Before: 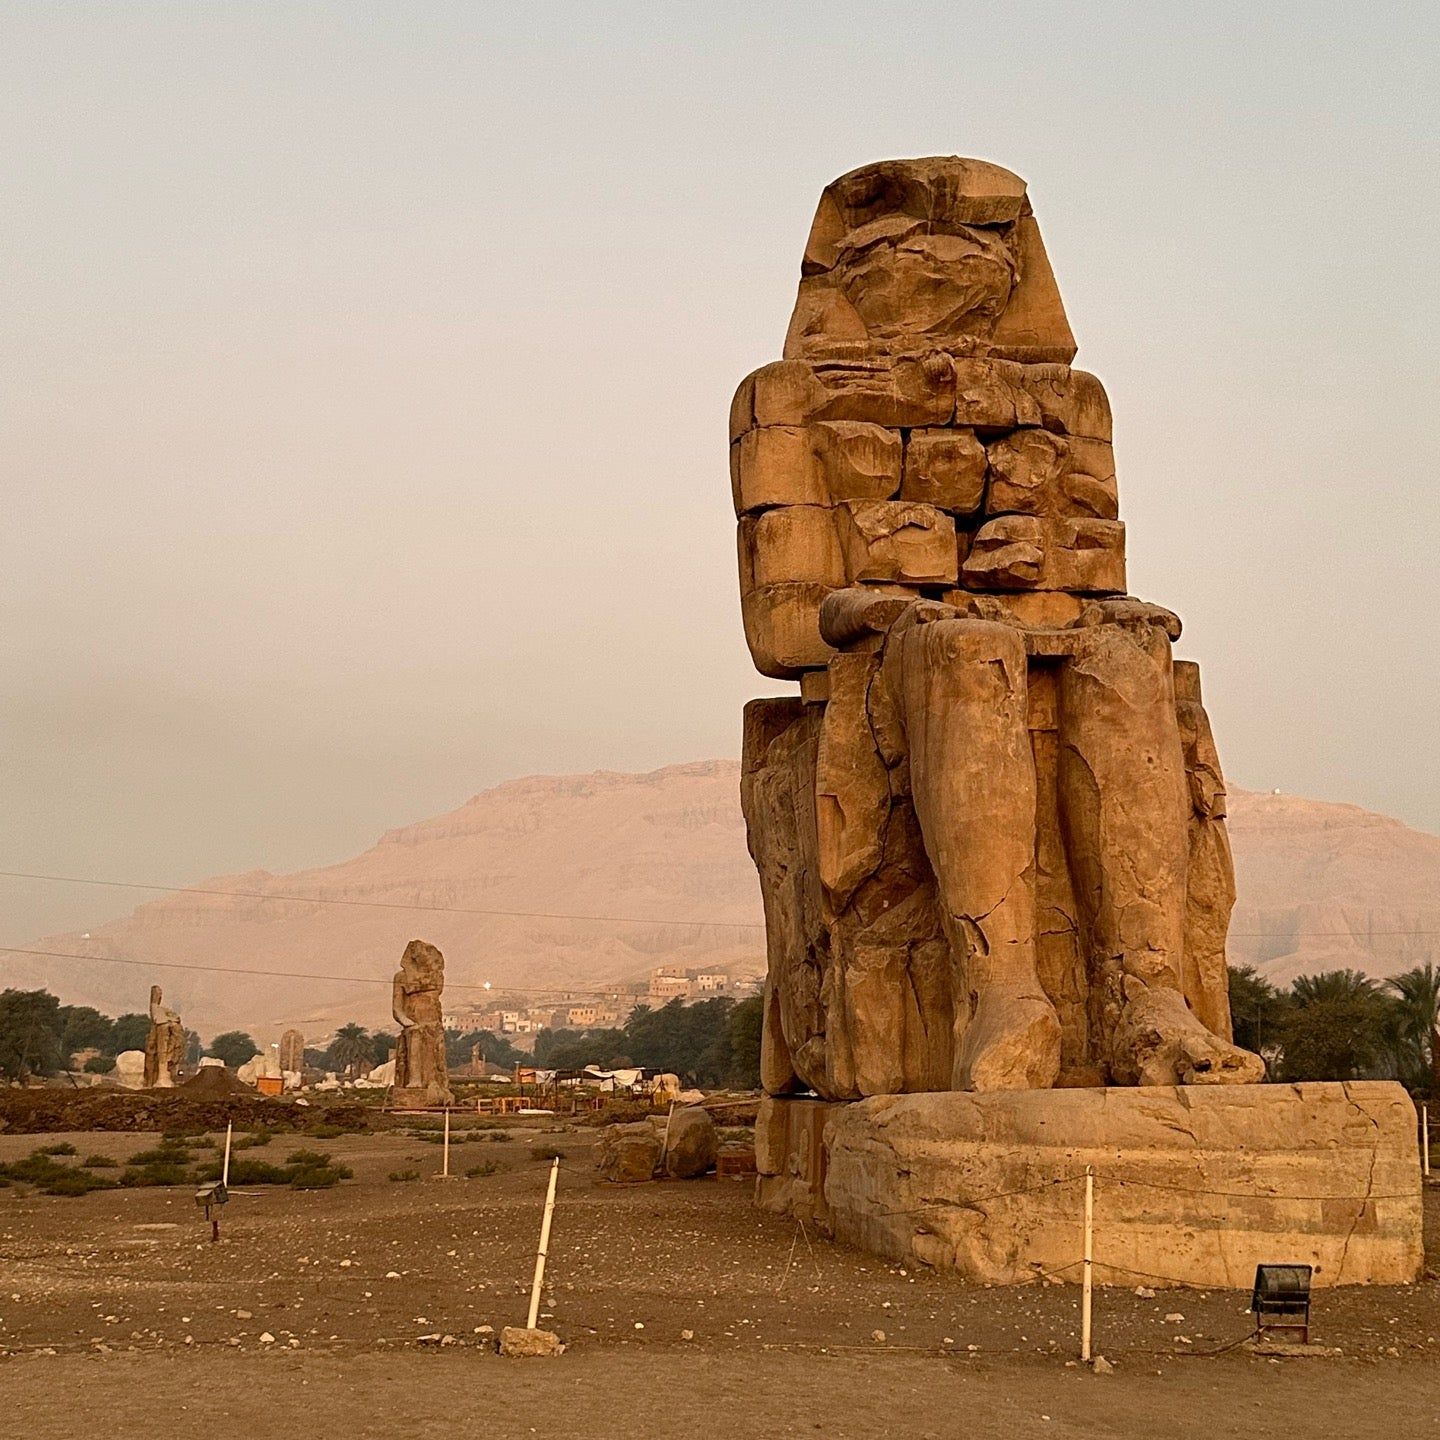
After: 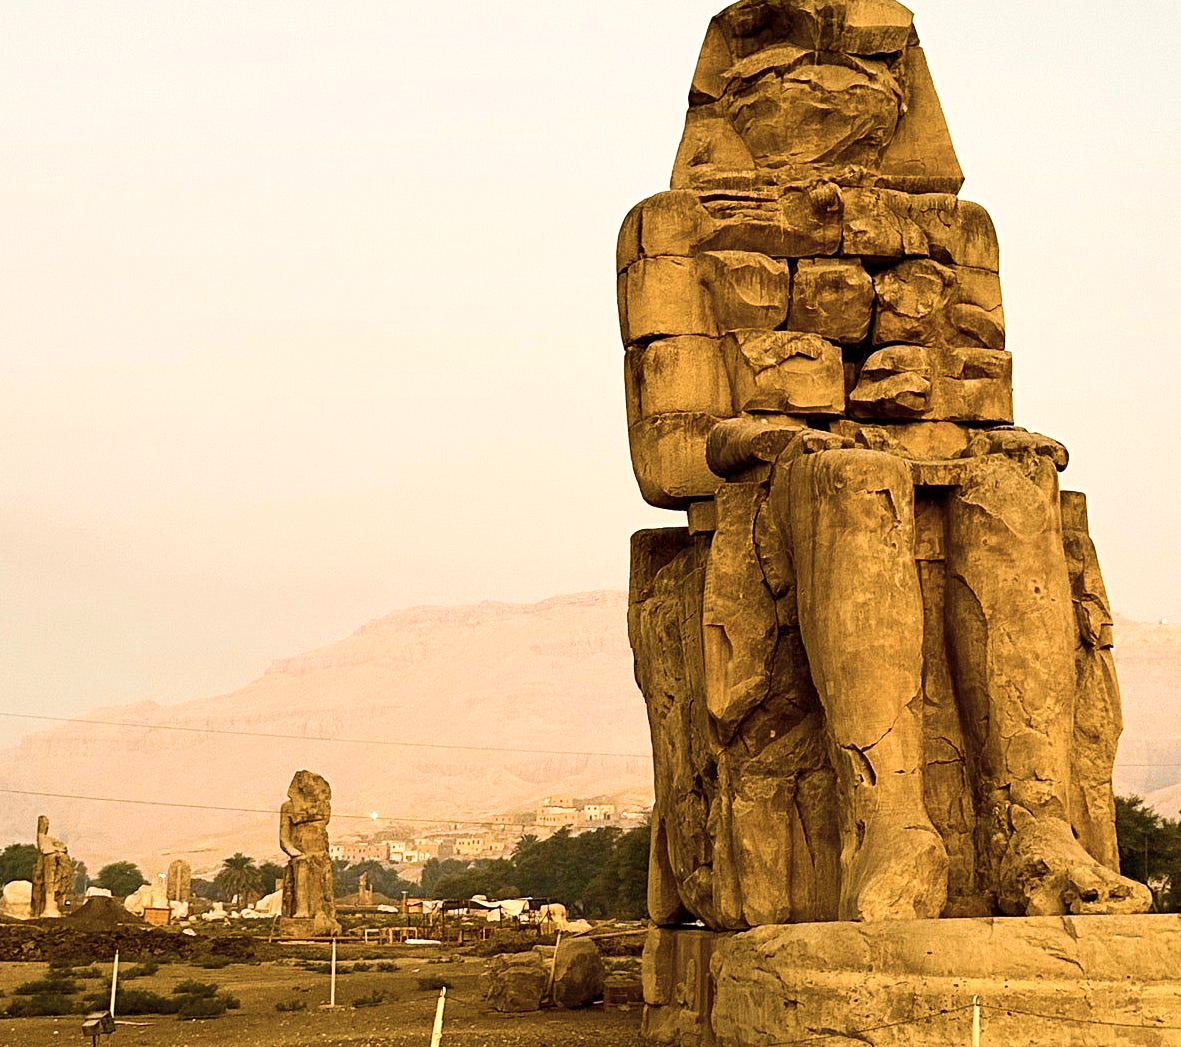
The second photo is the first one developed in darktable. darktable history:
color balance rgb: linear chroma grading › shadows 10%, linear chroma grading › highlights 10%, linear chroma grading › global chroma 15%, linear chroma grading › mid-tones 15%, perceptual saturation grading › global saturation 40%, perceptual saturation grading › highlights -25%, perceptual saturation grading › mid-tones 35%, perceptual saturation grading › shadows 35%, perceptual brilliance grading › global brilliance 11.29%, global vibrance 11.29%
crop: left 7.856%, top 11.836%, right 10.12%, bottom 15.387%
contrast brightness saturation: contrast 0.23, brightness 0.1, saturation 0.29
base curve: curves: ch0 [(0, 0) (0.283, 0.295) (1, 1)], preserve colors none
color correction: saturation 0.5
